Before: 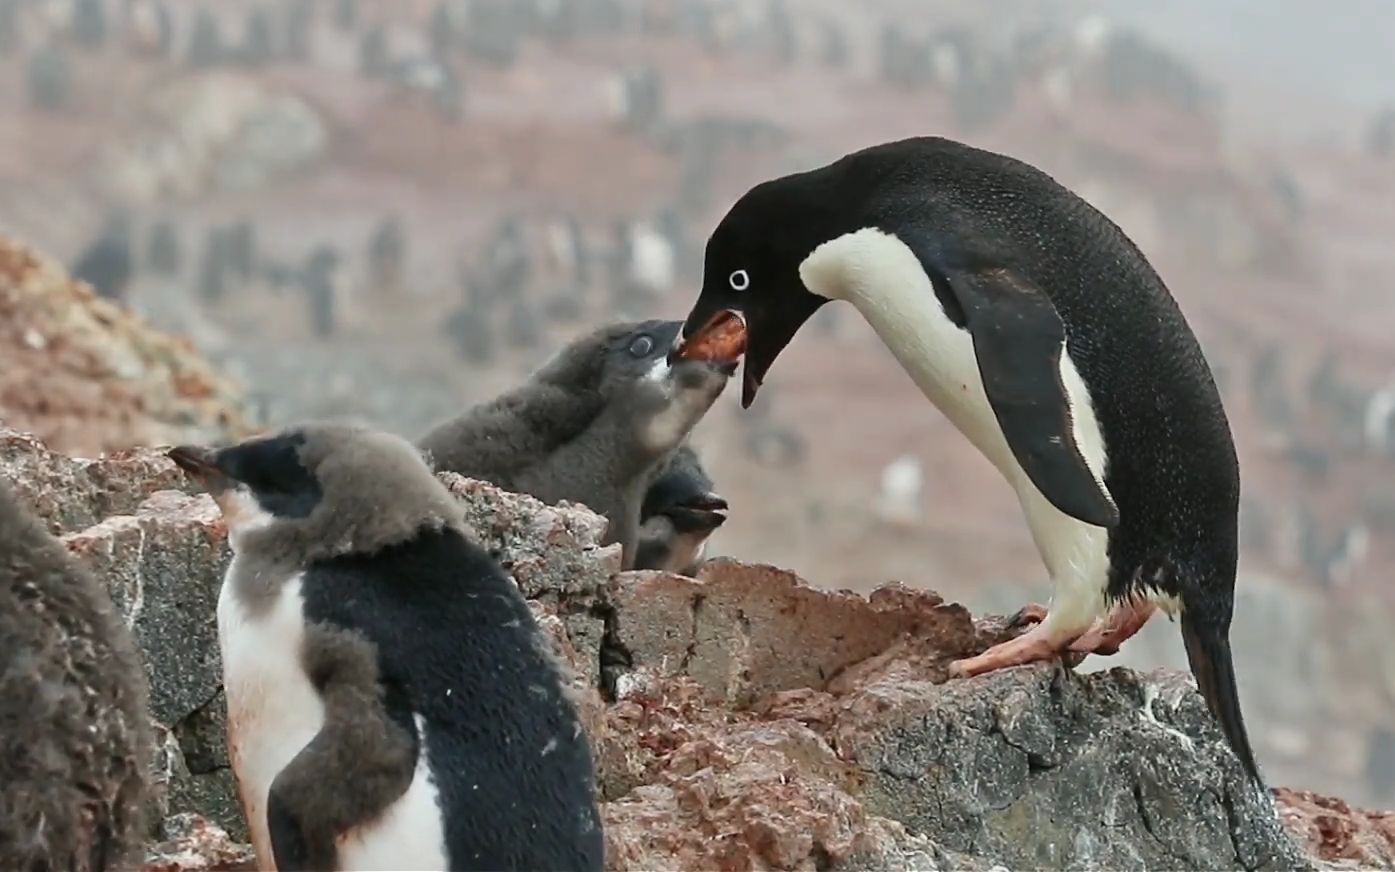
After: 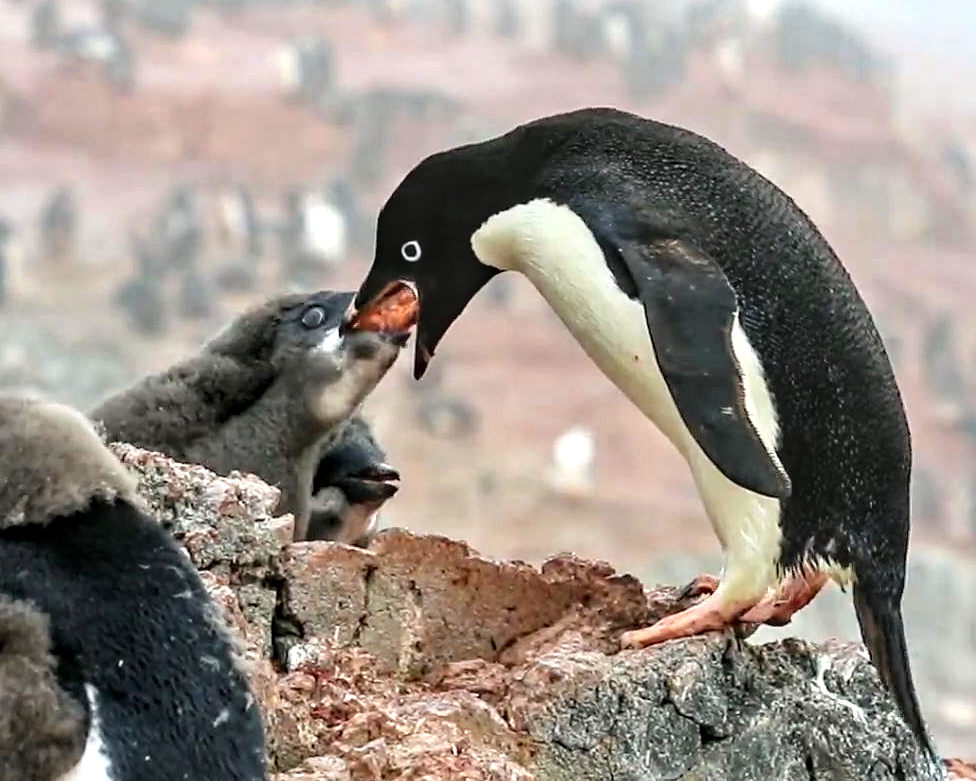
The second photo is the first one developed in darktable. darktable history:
tone equalizer: -8 EV -0.717 EV, -7 EV -0.667 EV, -6 EV -0.627 EV, -5 EV -0.392 EV, -3 EV 0.399 EV, -2 EV 0.6 EV, -1 EV 0.684 EV, +0 EV 0.734 EV
crop and rotate: left 23.565%, top 3.368%, right 6.415%, bottom 6.968%
haze removal: adaptive false
contrast brightness saturation: contrast 0.074, brightness 0.073, saturation 0.184
local contrast: highlights 62%, detail 143%, midtone range 0.423
